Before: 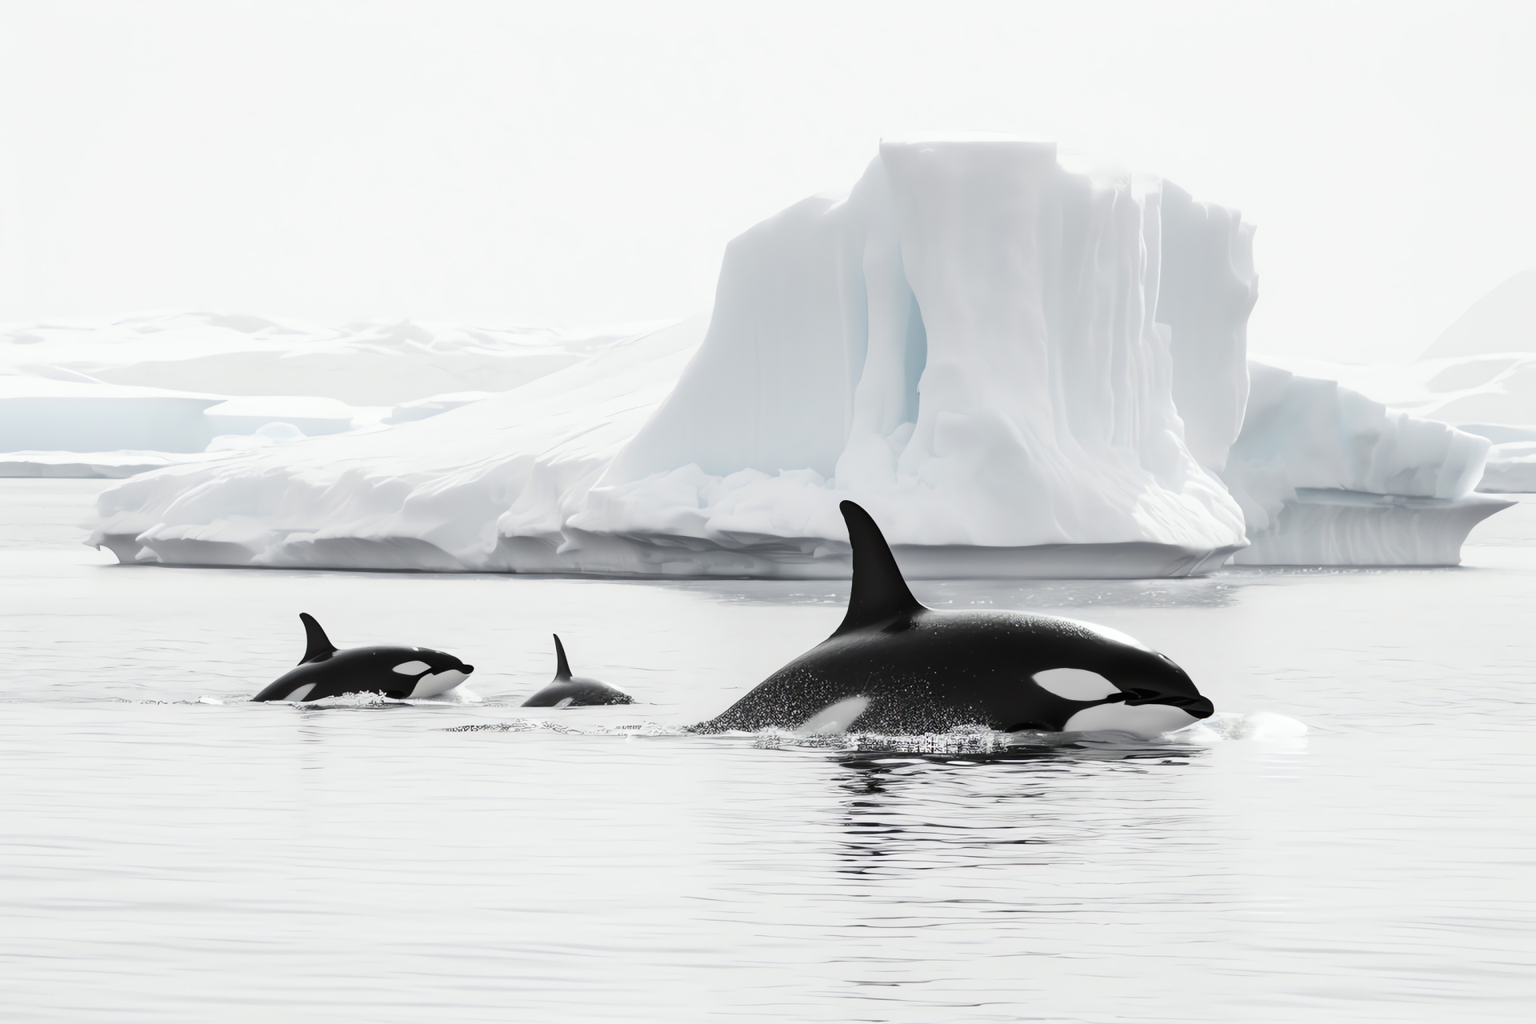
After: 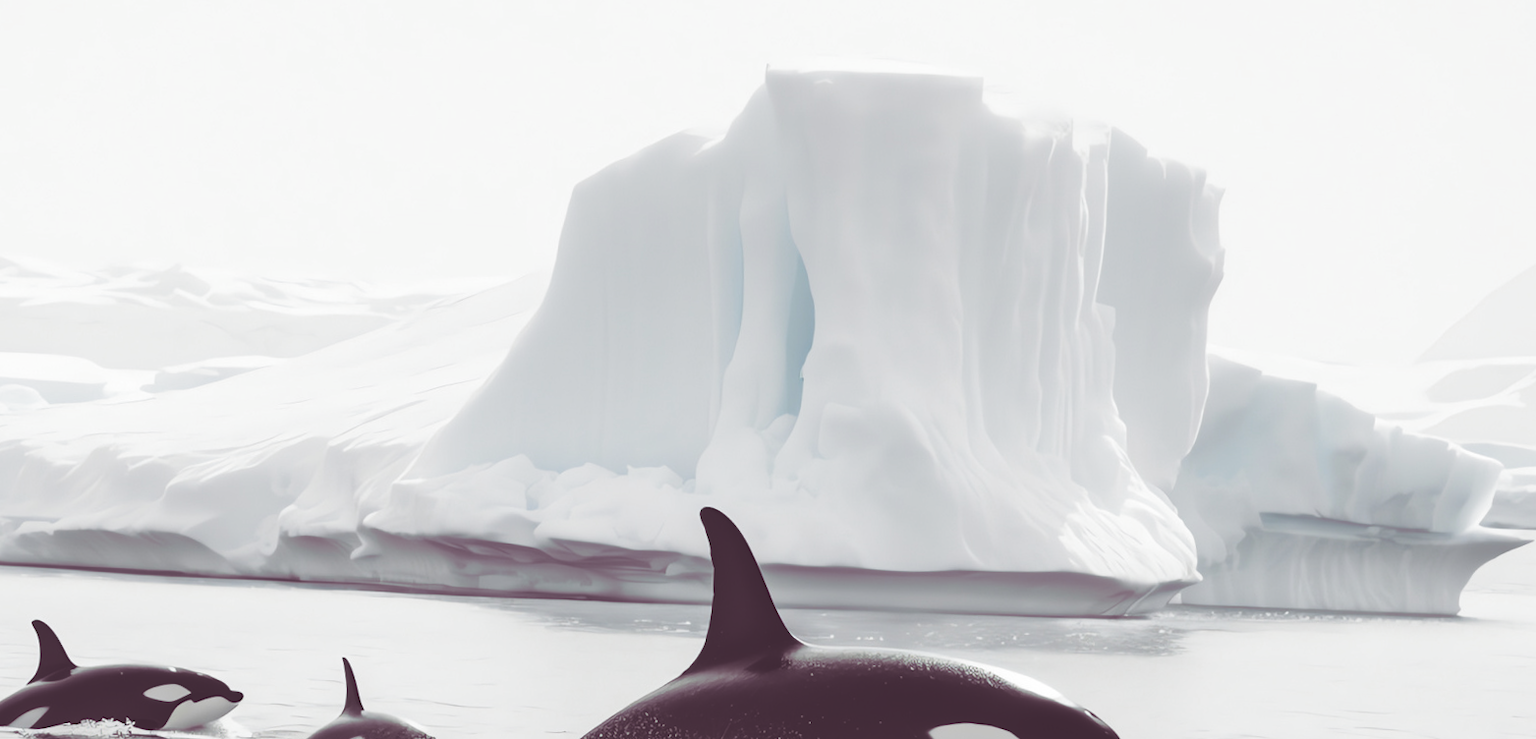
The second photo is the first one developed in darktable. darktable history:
split-toning: shadows › hue 316.8°, shadows › saturation 0.47, highlights › hue 201.6°, highlights › saturation 0, balance -41.97, compress 28.01%
rotate and perspective: rotation 2.17°, automatic cropping off
crop: left 18.38%, top 11.092%, right 2.134%, bottom 33.217%
exposure: black level correction -0.03, compensate highlight preservation false
